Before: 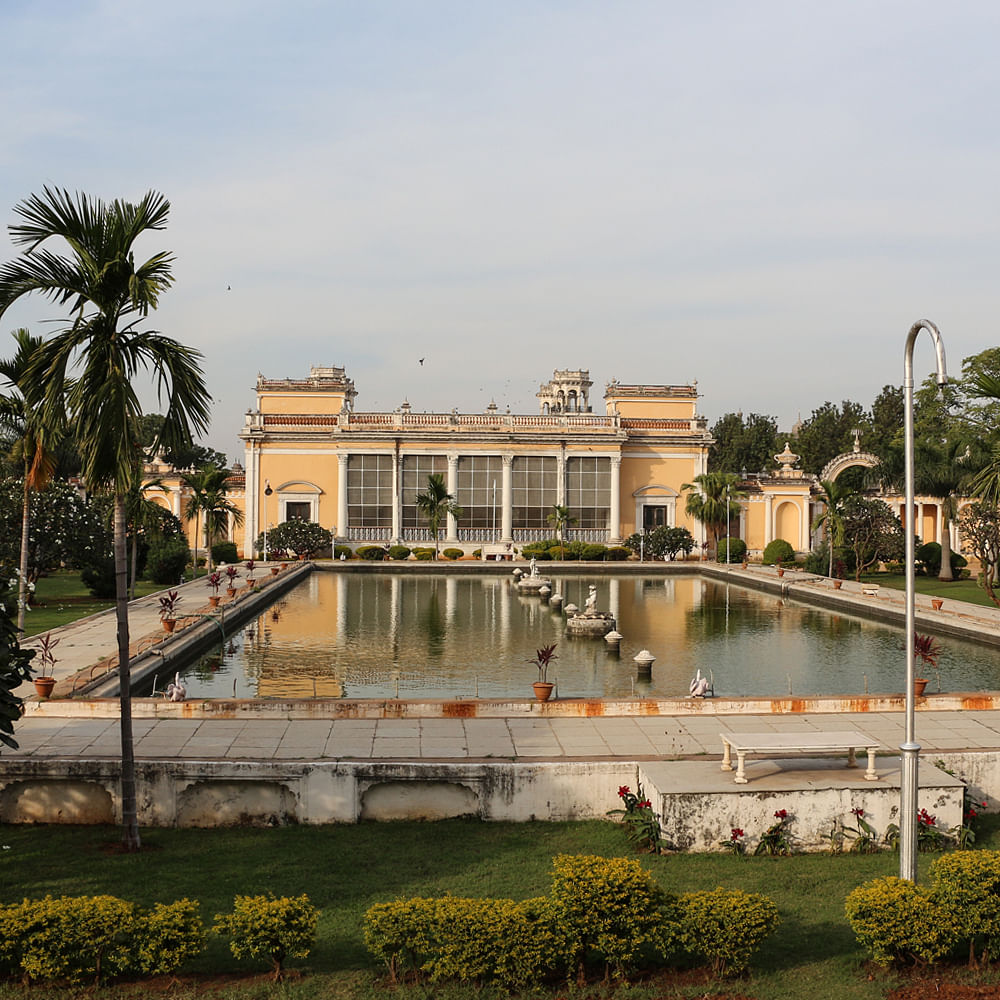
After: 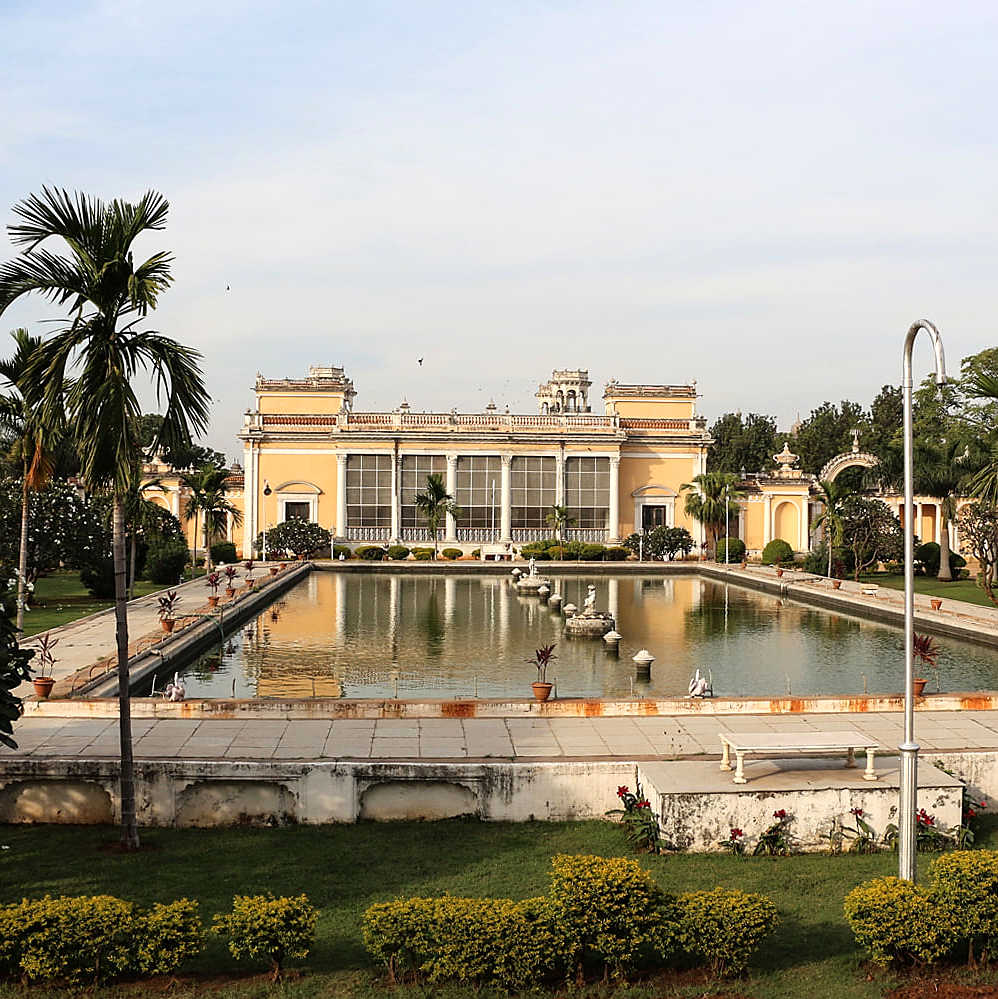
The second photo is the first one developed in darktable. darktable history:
crop and rotate: left 0.165%, bottom 0.008%
tone equalizer: -8 EV -0.414 EV, -7 EV -0.363 EV, -6 EV -0.35 EV, -5 EV -0.21 EV, -3 EV 0.233 EV, -2 EV 0.307 EV, -1 EV 0.389 EV, +0 EV 0.395 EV
sharpen: radius 1.45, amount 0.4, threshold 1.497
